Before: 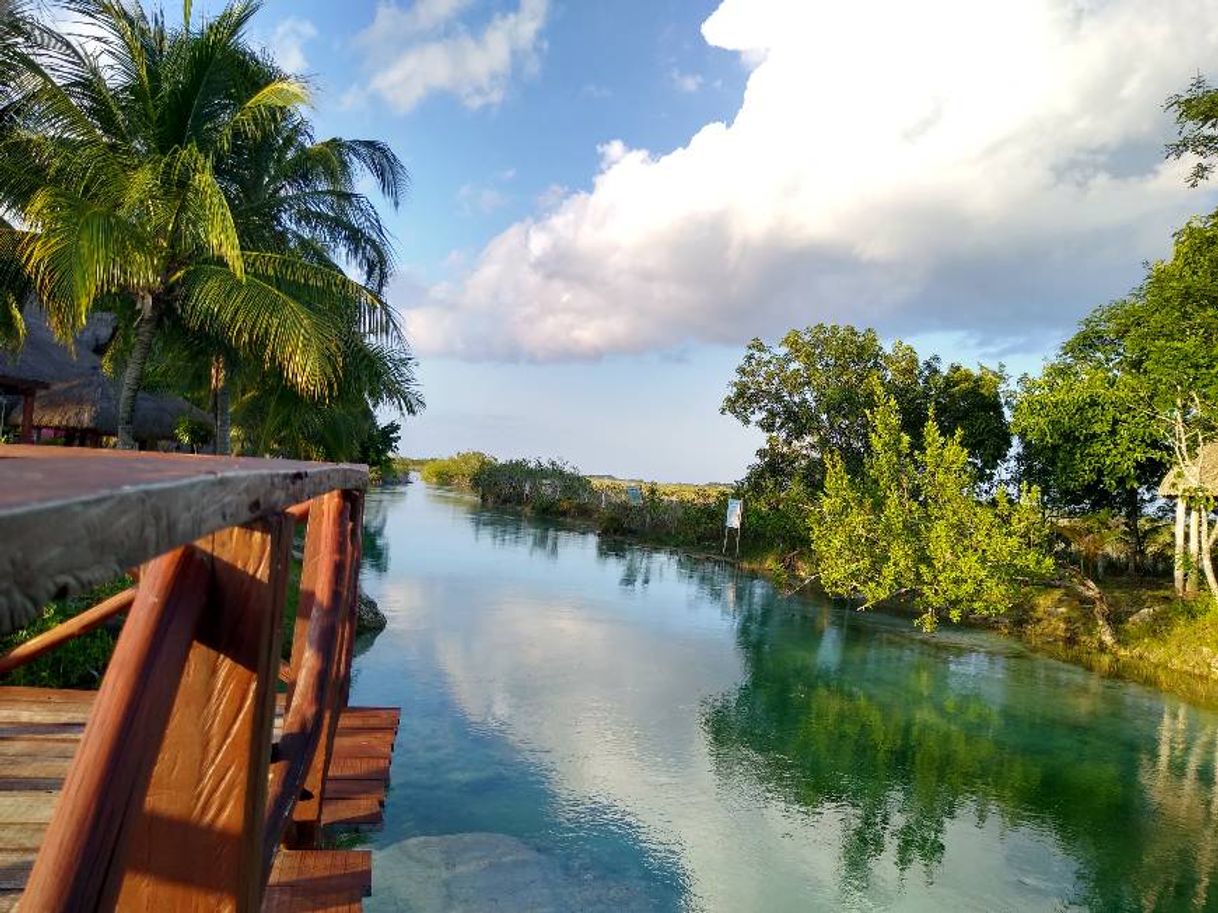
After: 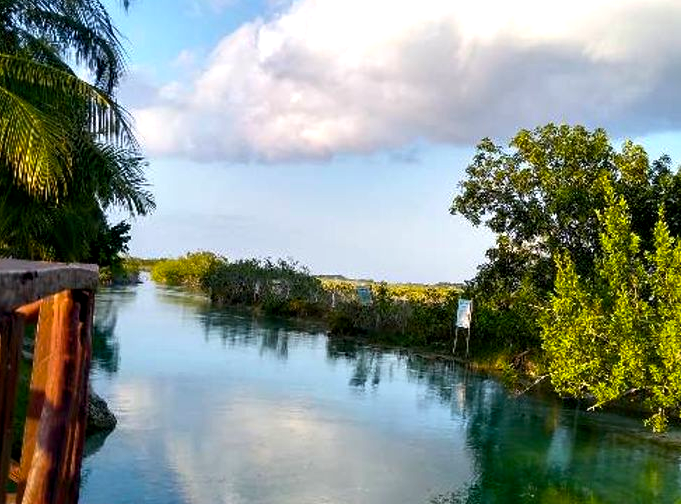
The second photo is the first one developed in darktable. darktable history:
exposure: black level correction 0.006, exposure -0.227 EV, compensate highlight preservation false
color balance rgb: shadows lift › luminance -9.89%, shadows lift › chroma 0.883%, shadows lift › hue 112.01°, perceptual saturation grading › global saturation 25.904%, perceptual brilliance grading › global brilliance 15.524%, perceptual brilliance grading › shadows -35.115%
color correction: highlights a* -0.16, highlights b* 0.103
crop and rotate: left 22.211%, top 21.963%, right 21.875%, bottom 22.743%
